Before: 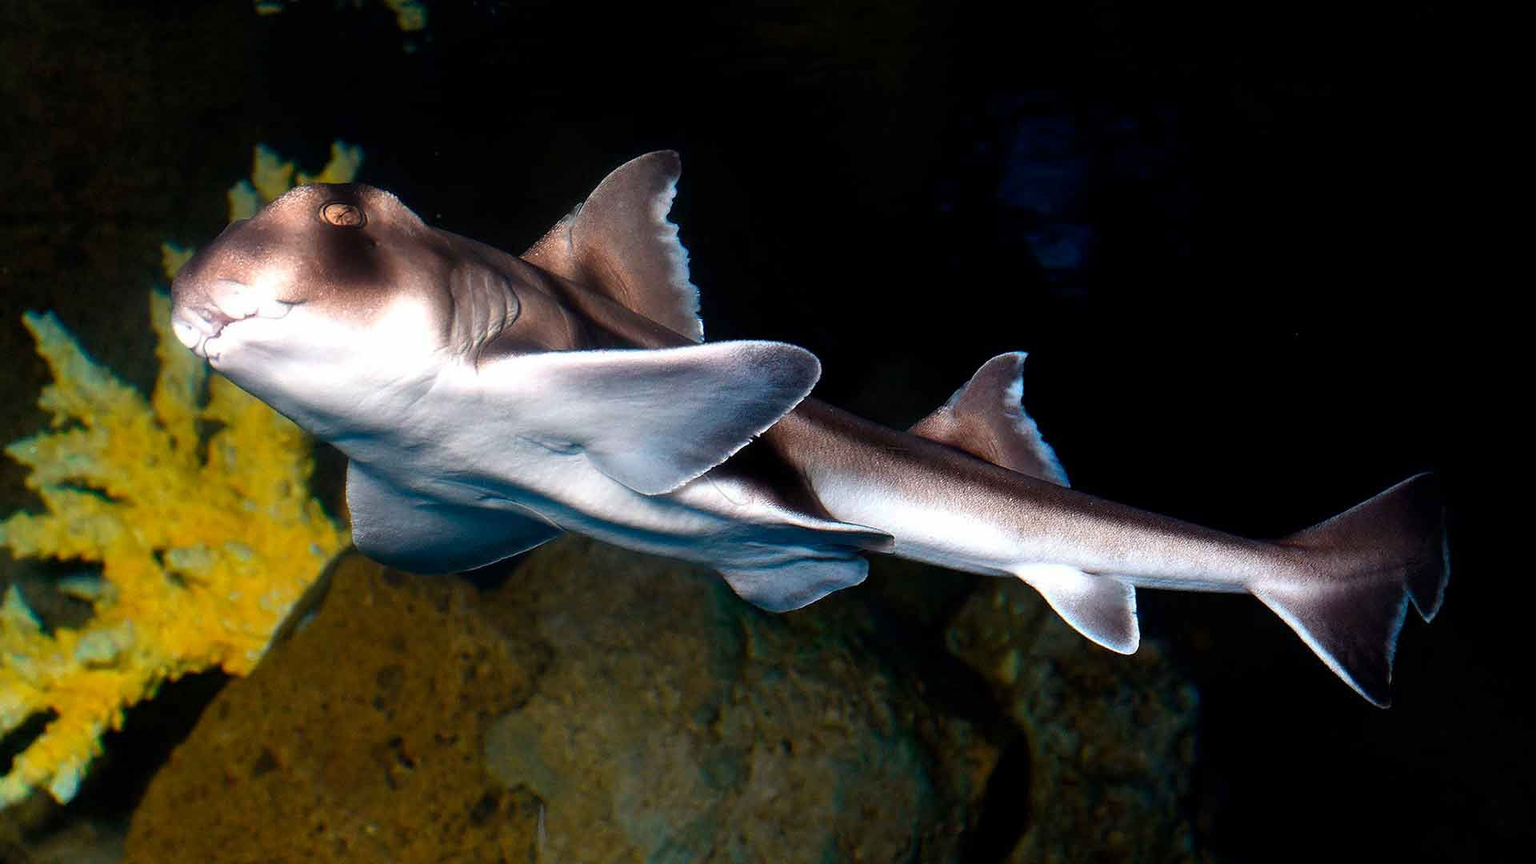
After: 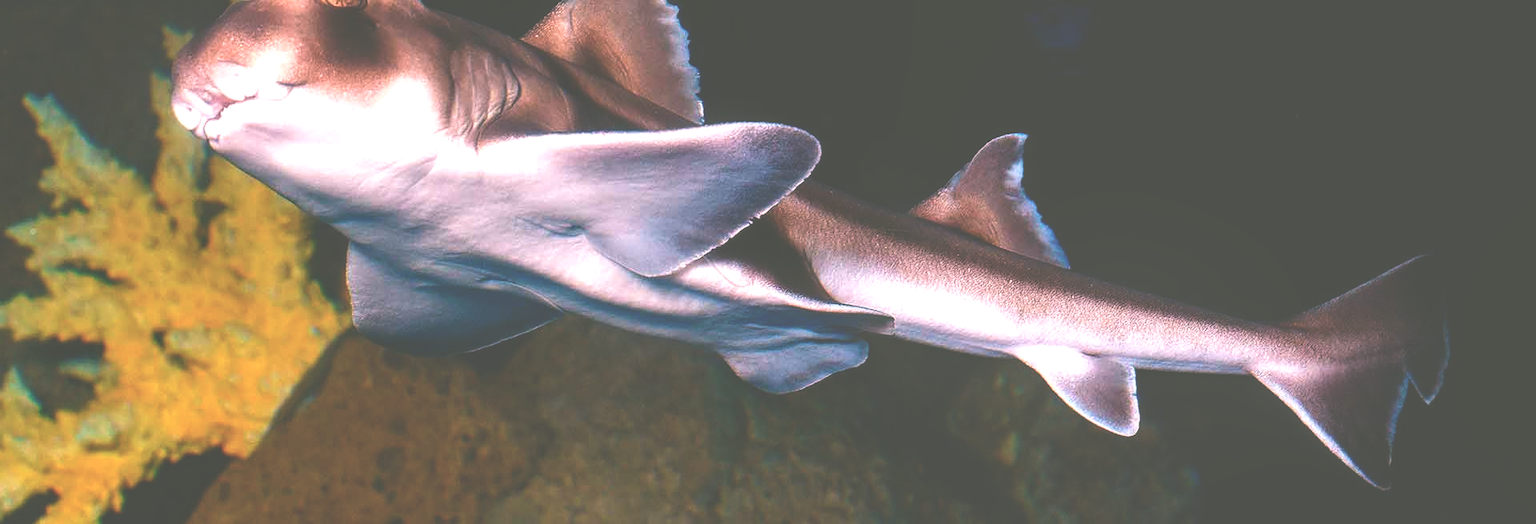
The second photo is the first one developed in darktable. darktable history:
local contrast: on, module defaults
color correction: highlights a* -4.28, highlights b* 6.53
crop and rotate: top 25.357%, bottom 13.942%
white balance: red 1.188, blue 1.11
exposure: black level correction -0.087, compensate highlight preservation false
velvia: on, module defaults
